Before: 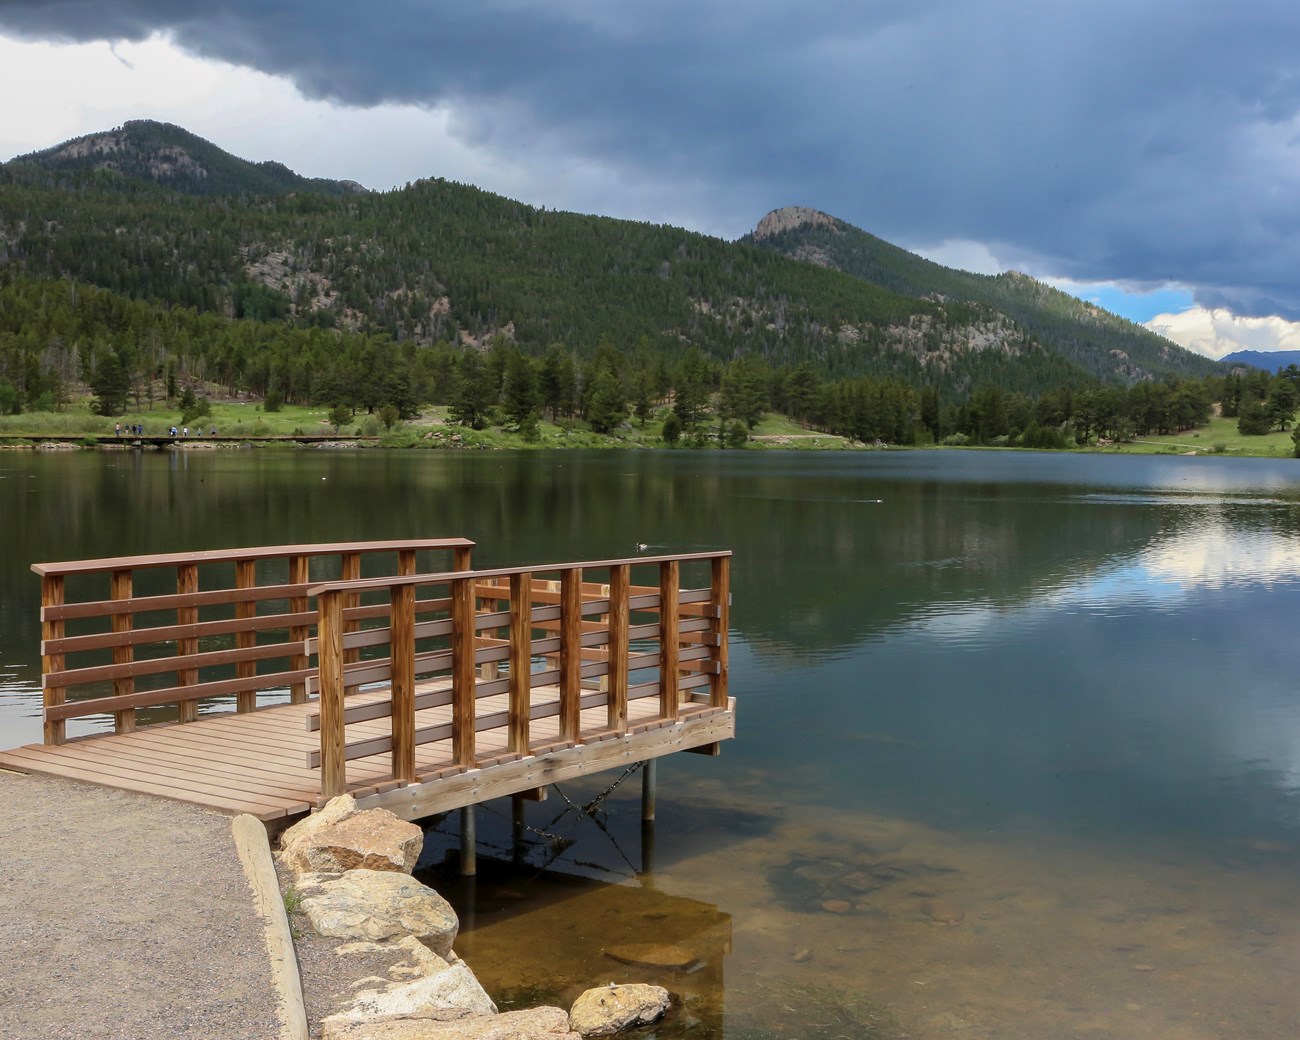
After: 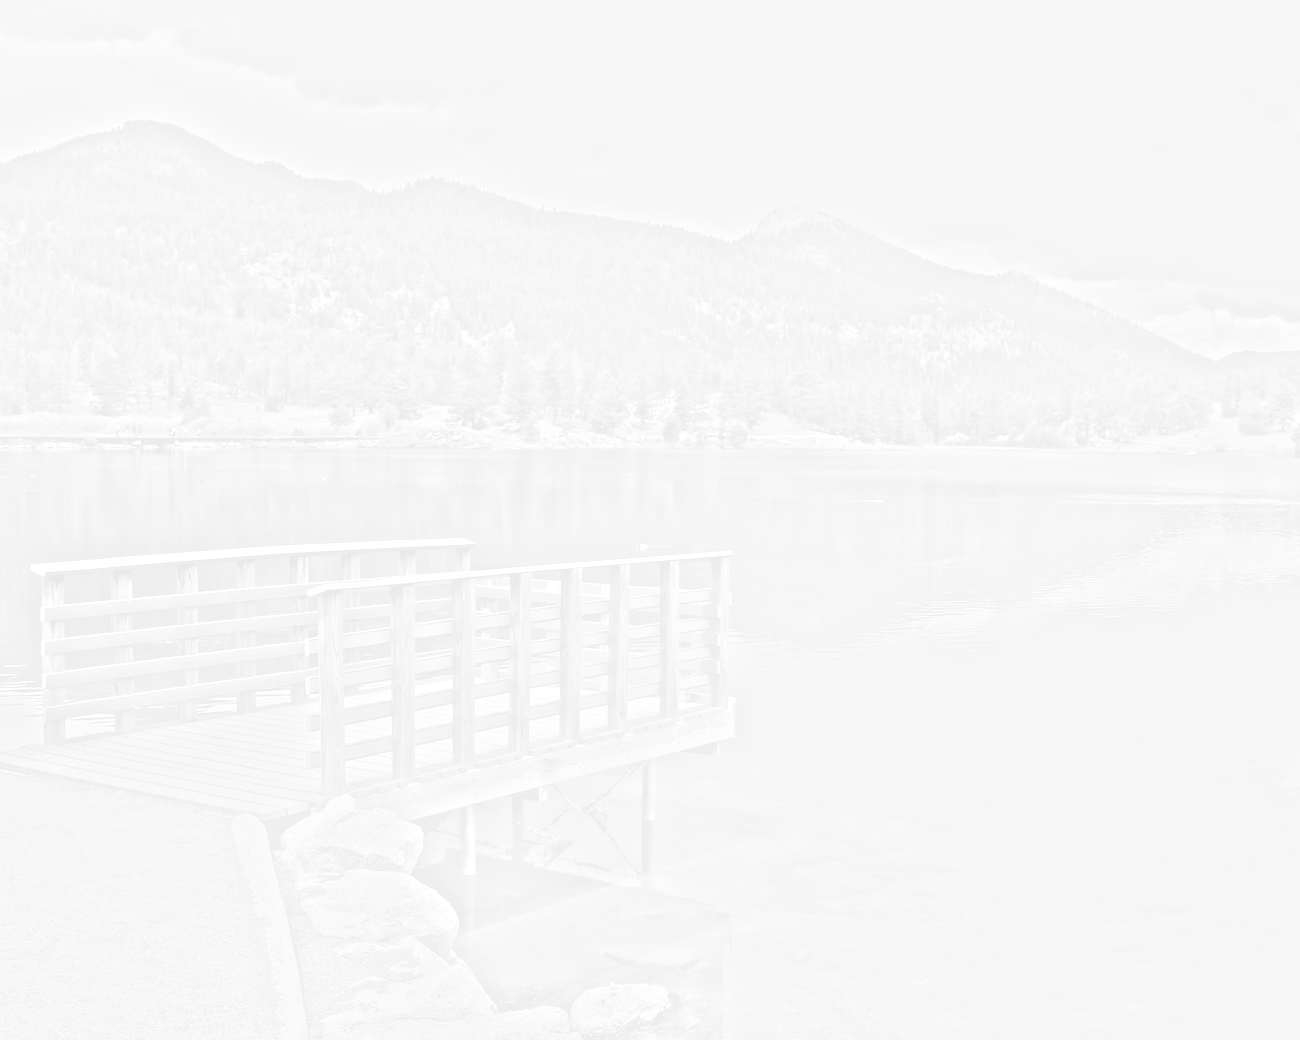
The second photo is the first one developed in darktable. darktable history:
highpass: sharpness 49.79%, contrast boost 49.79%
white balance: red 0.926, green 1.003, blue 1.133
tone equalizer: -7 EV 0.15 EV, -6 EV 0.6 EV, -5 EV 1.15 EV, -4 EV 1.33 EV, -3 EV 1.15 EV, -2 EV 0.6 EV, -1 EV 0.15 EV, mask exposure compensation -0.5 EV
bloom: size 25%, threshold 5%, strength 90%
